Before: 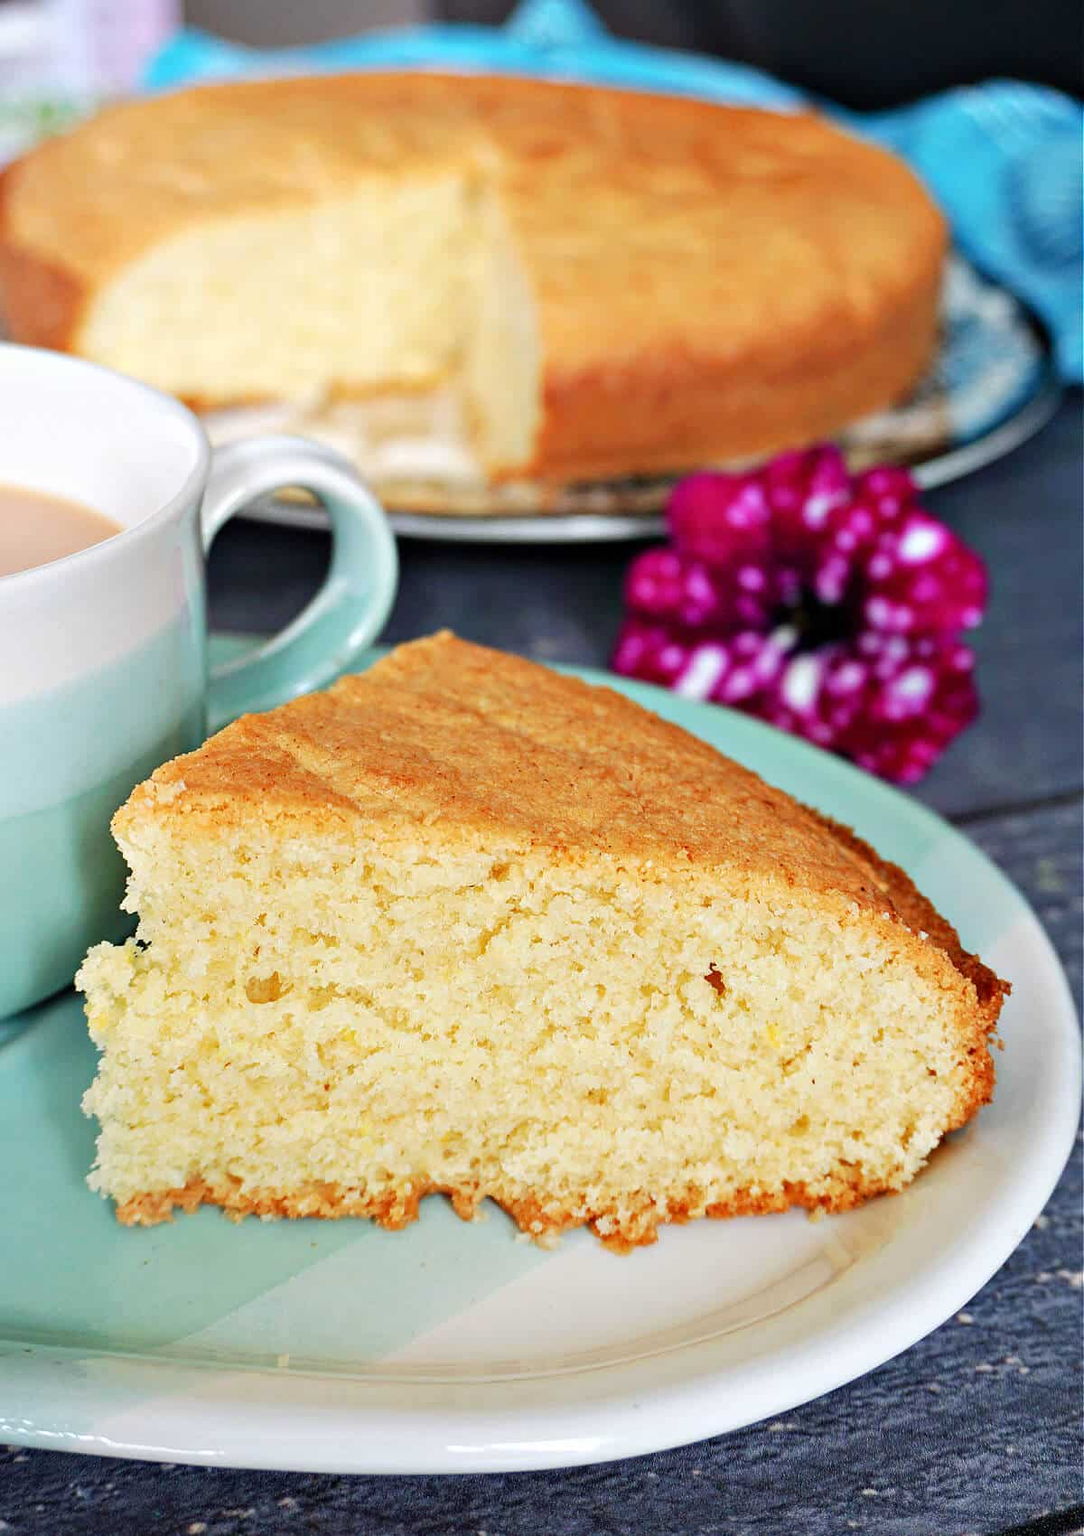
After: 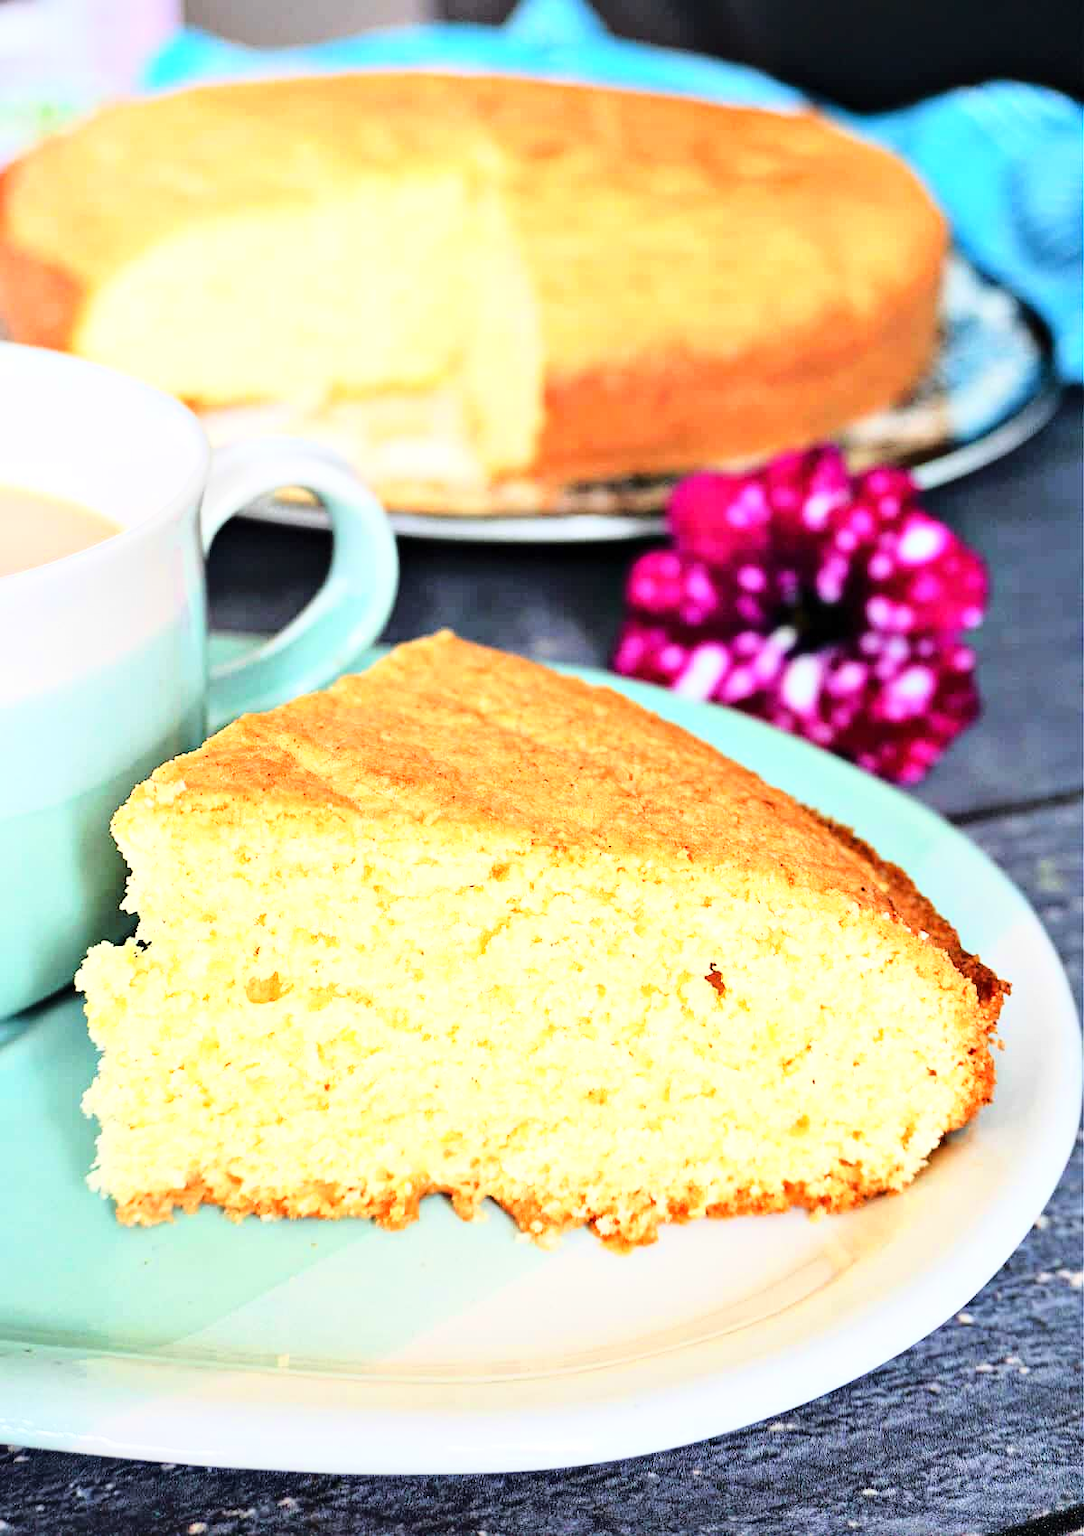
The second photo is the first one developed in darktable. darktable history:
base curve: curves: ch0 [(0, 0) (0.028, 0.03) (0.105, 0.232) (0.387, 0.748) (0.754, 0.968) (1, 1)], preserve colors average RGB
